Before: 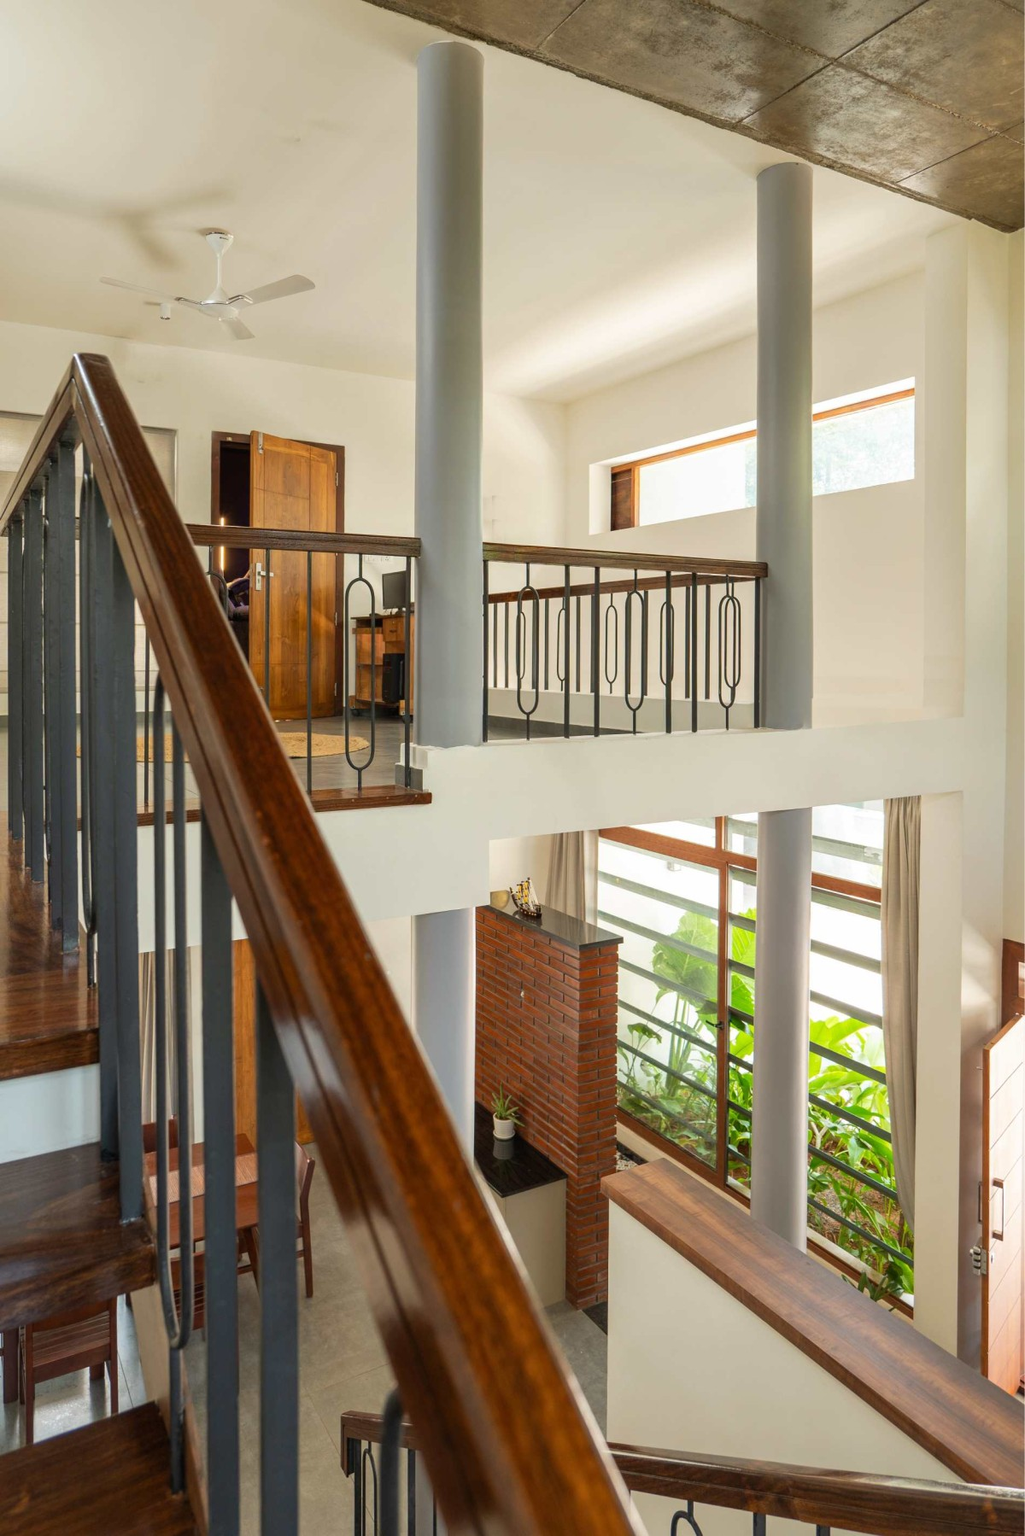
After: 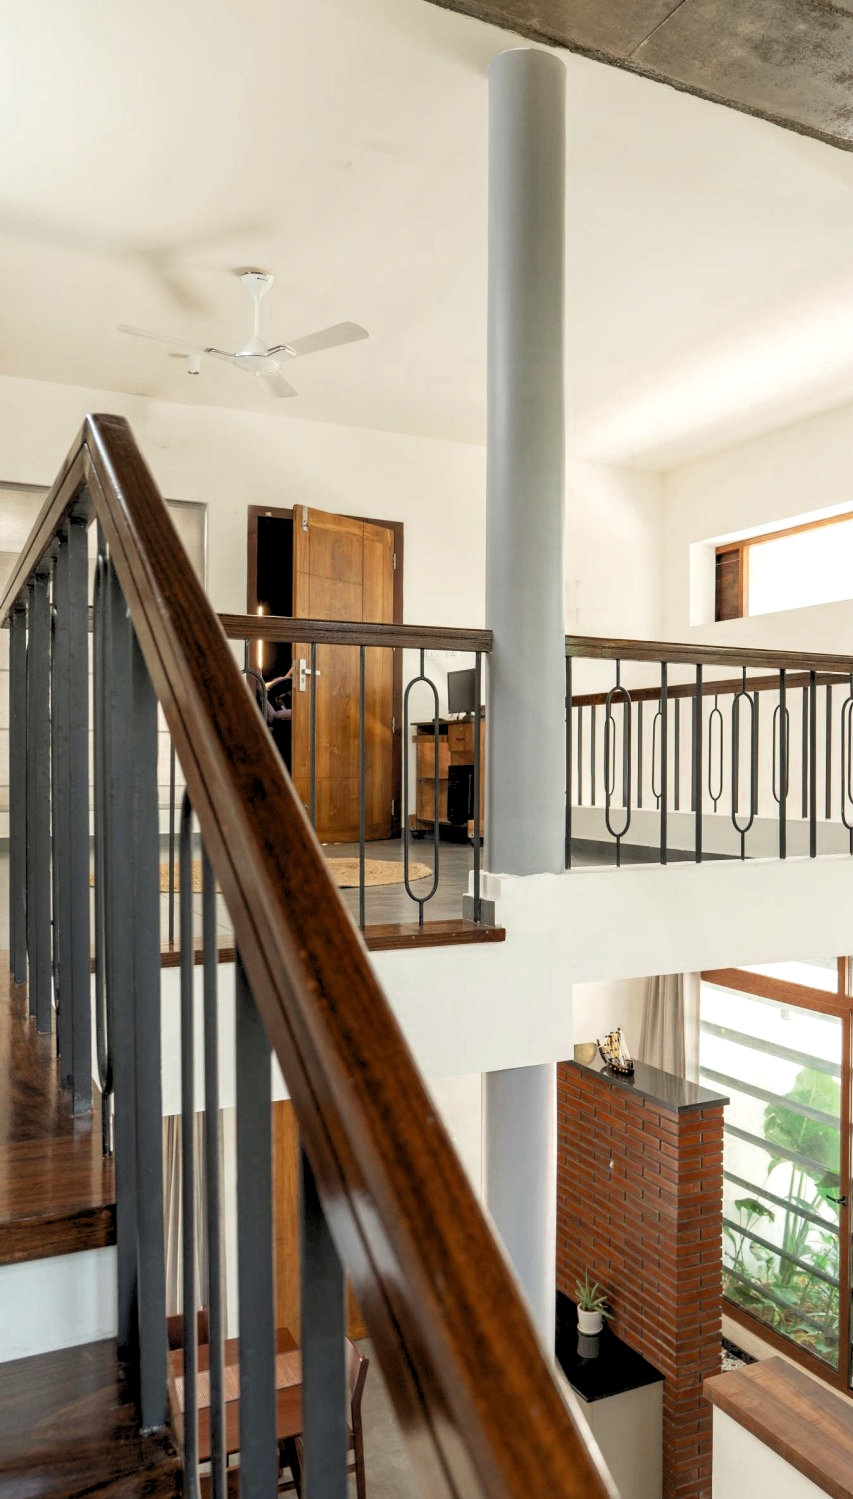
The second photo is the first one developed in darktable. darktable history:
rgb levels: levels [[0.013, 0.434, 0.89], [0, 0.5, 1], [0, 0.5, 1]]
shadows and highlights: shadows 0, highlights 40
crop: right 28.885%, bottom 16.626%
color zones: curves: ch0 [(0, 0.5) (0.125, 0.4) (0.25, 0.5) (0.375, 0.4) (0.5, 0.4) (0.625, 0.35) (0.75, 0.35) (0.875, 0.5)]; ch1 [(0, 0.35) (0.125, 0.45) (0.25, 0.35) (0.375, 0.35) (0.5, 0.35) (0.625, 0.35) (0.75, 0.45) (0.875, 0.35)]; ch2 [(0, 0.6) (0.125, 0.5) (0.25, 0.5) (0.375, 0.6) (0.5, 0.6) (0.625, 0.5) (0.75, 0.5) (0.875, 0.5)]
